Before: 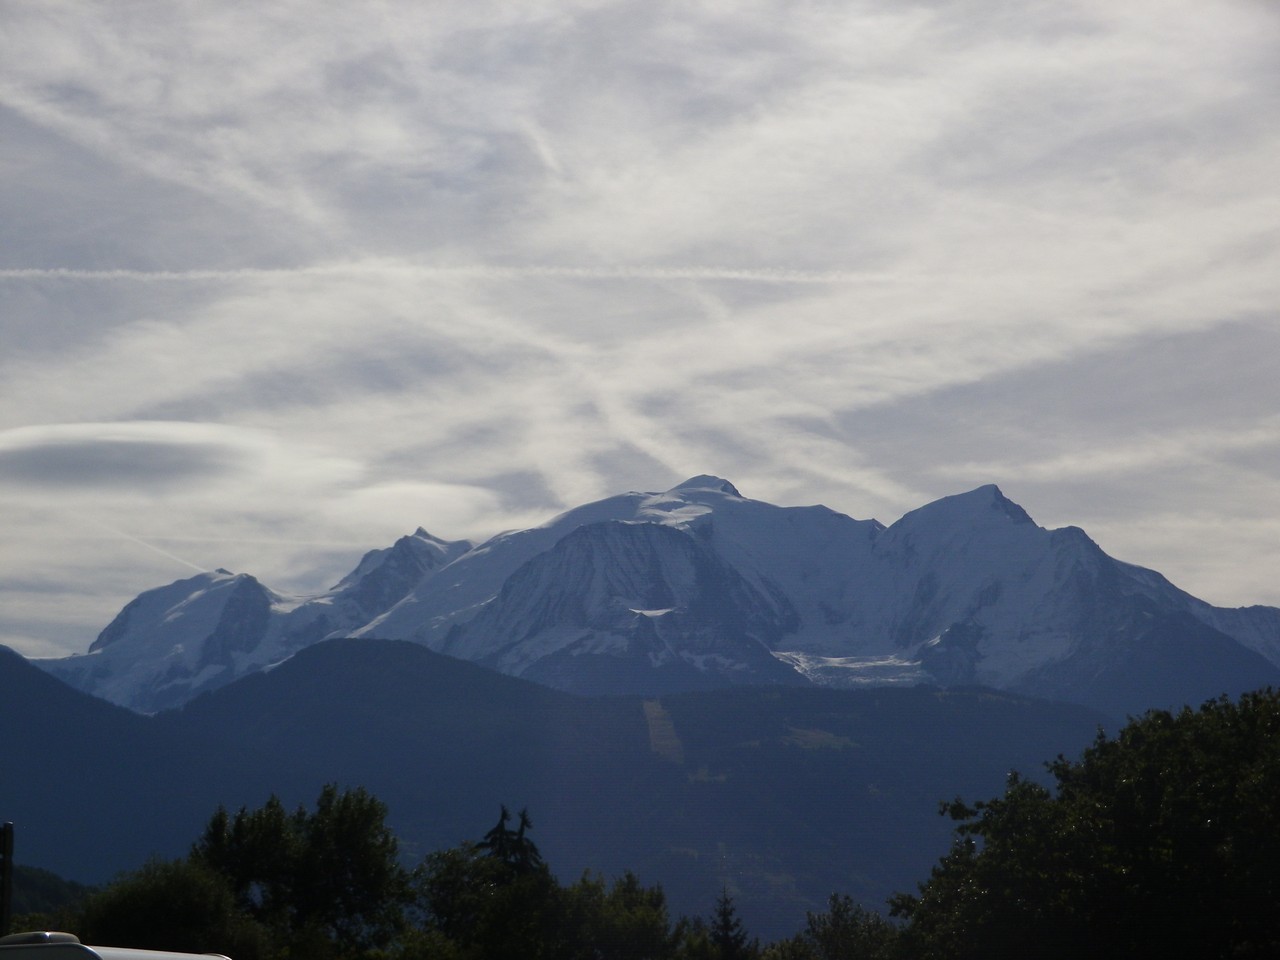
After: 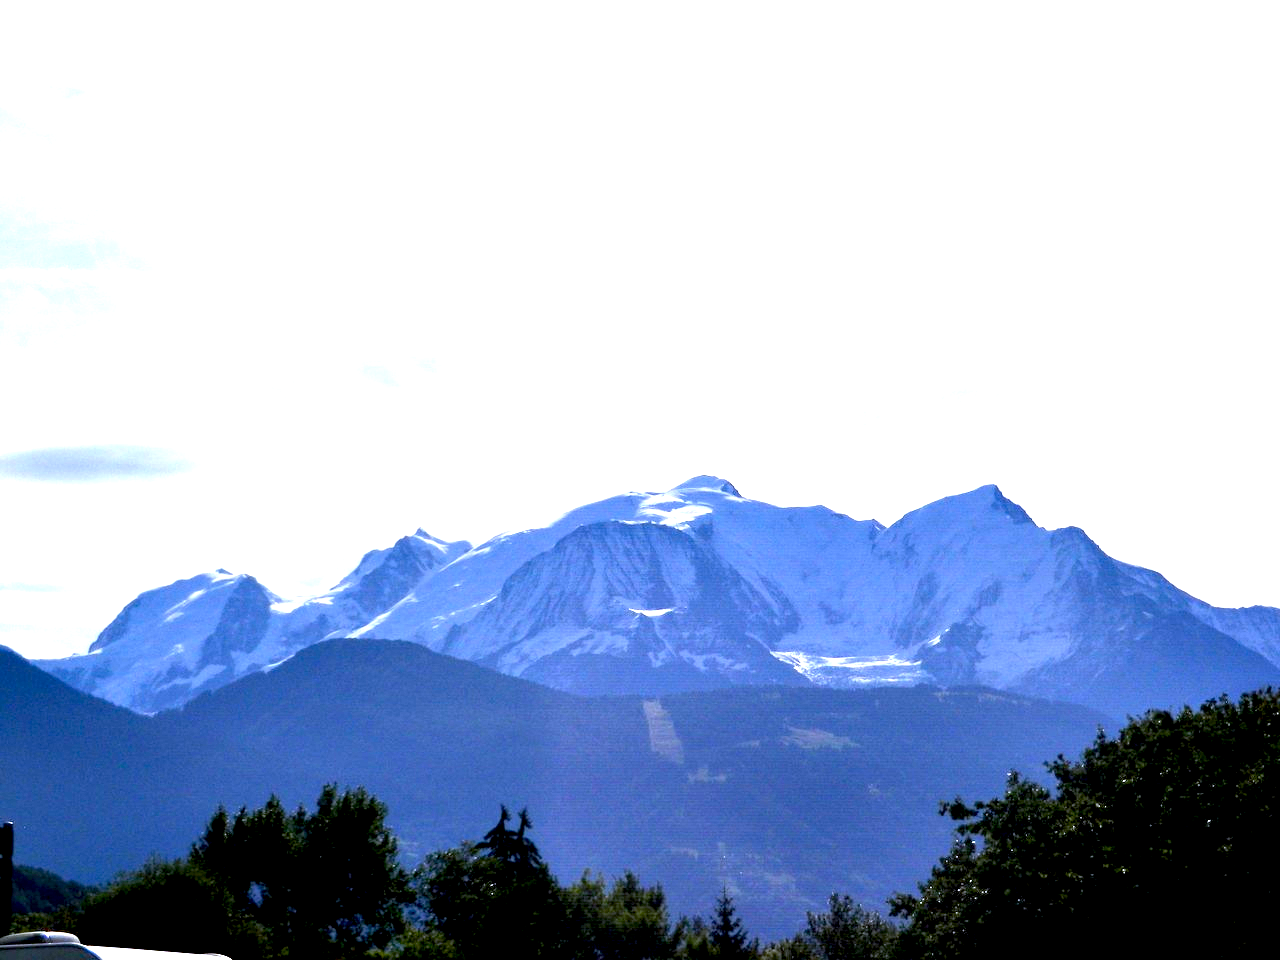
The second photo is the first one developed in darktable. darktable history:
contrast equalizer: octaves 7, y [[0.6 ×6], [0.55 ×6], [0 ×6], [0 ×6], [0 ×6]]
exposure: black level correction 0.005, exposure 2.084 EV, compensate highlight preservation false
color calibration: illuminant as shot in camera, x 0.379, y 0.396, temperature 4138.76 K
